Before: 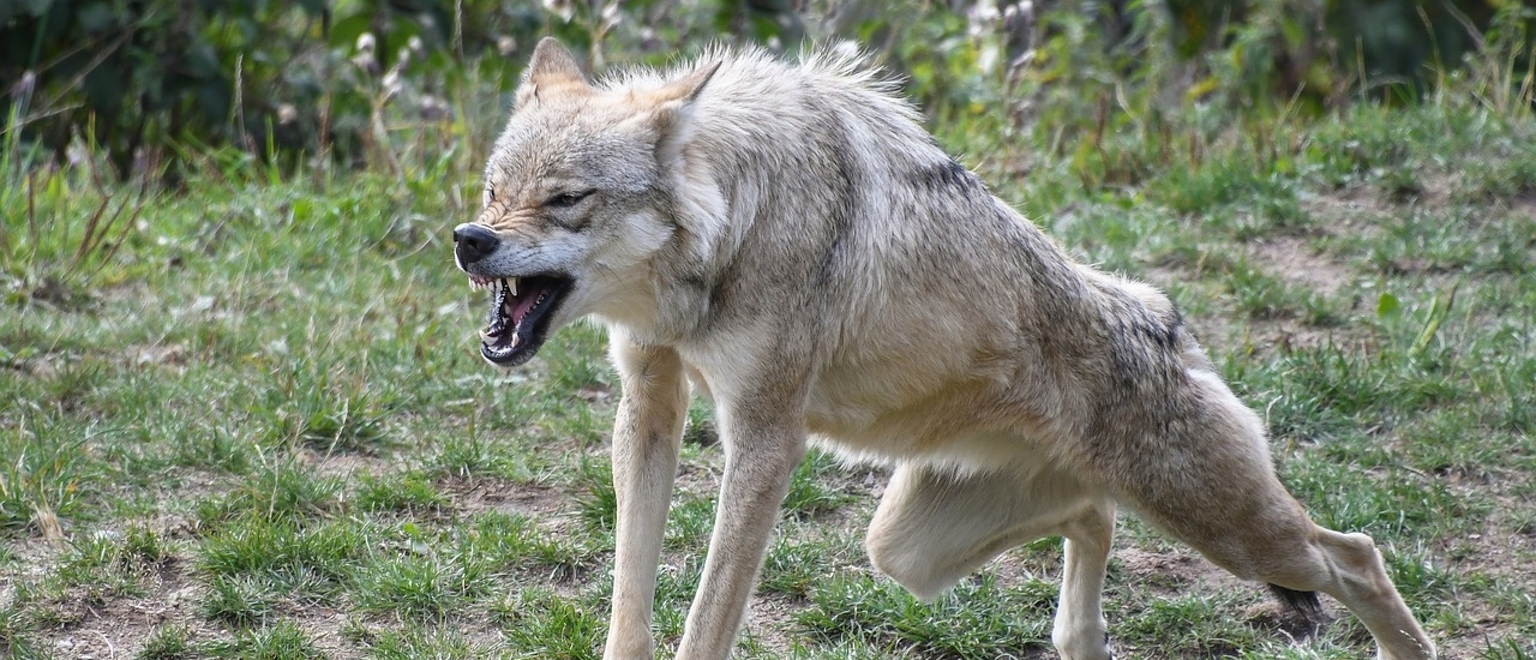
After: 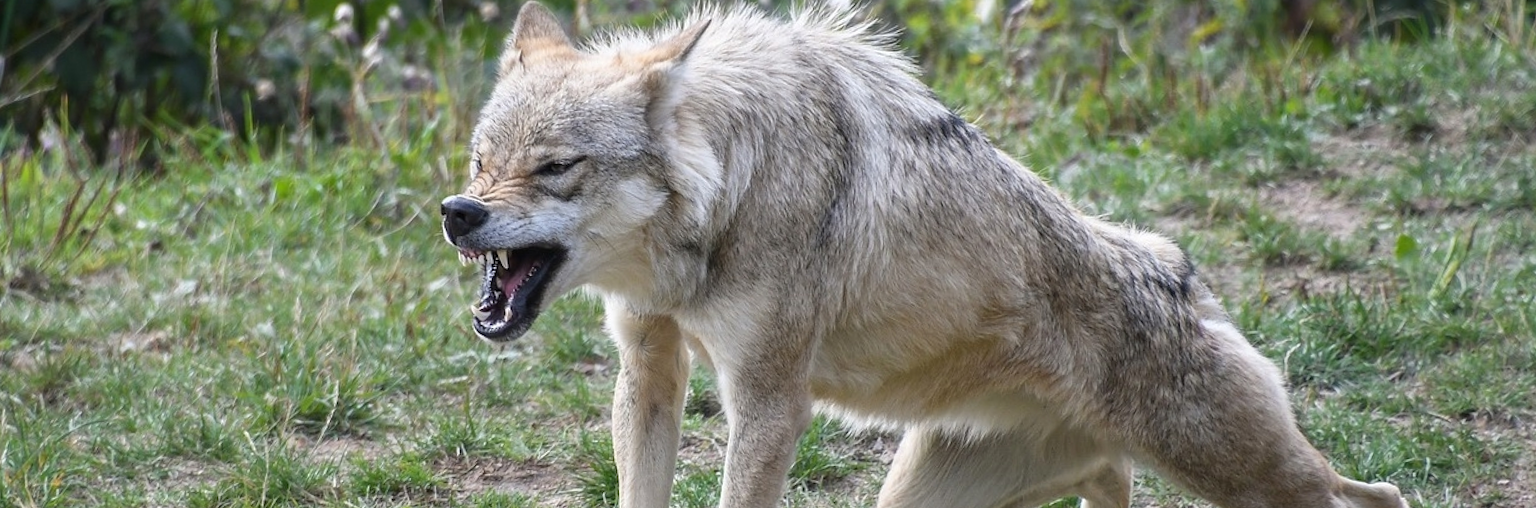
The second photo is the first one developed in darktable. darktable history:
crop: top 5.667%, bottom 17.637%
rotate and perspective: rotation -2°, crop left 0.022, crop right 0.978, crop top 0.049, crop bottom 0.951
